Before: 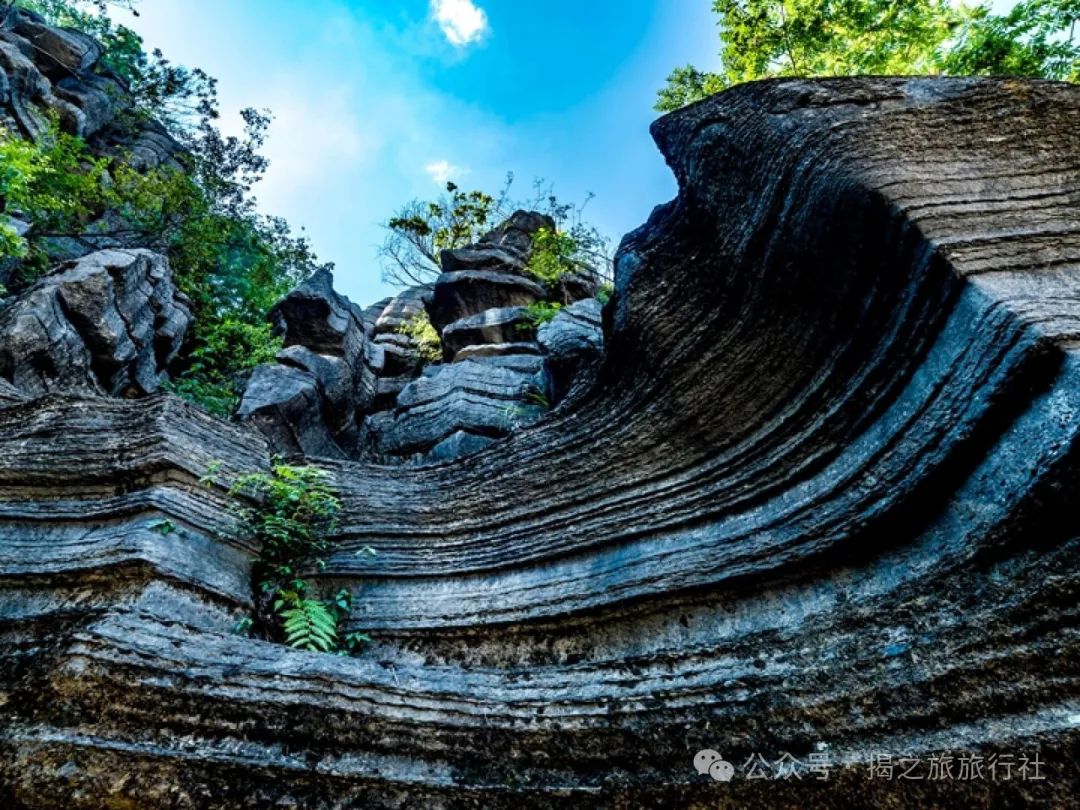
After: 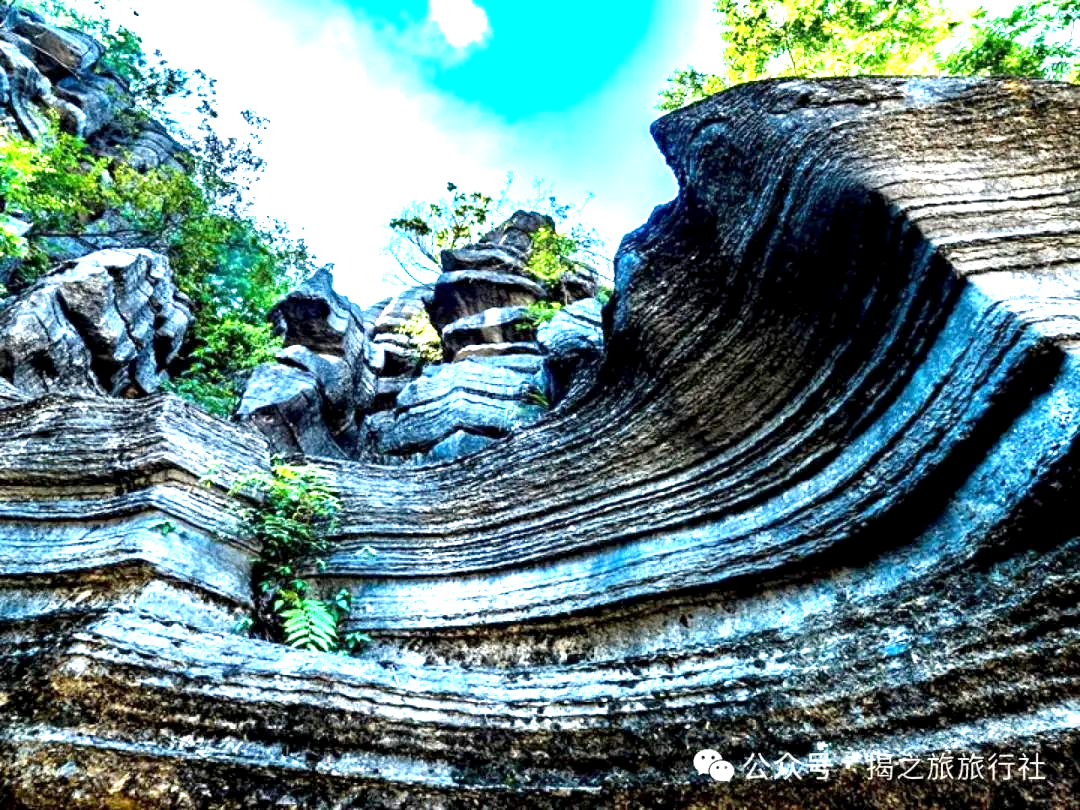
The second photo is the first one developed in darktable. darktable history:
exposure: black level correction 0.002, exposure 1.995 EV, compensate highlight preservation false
